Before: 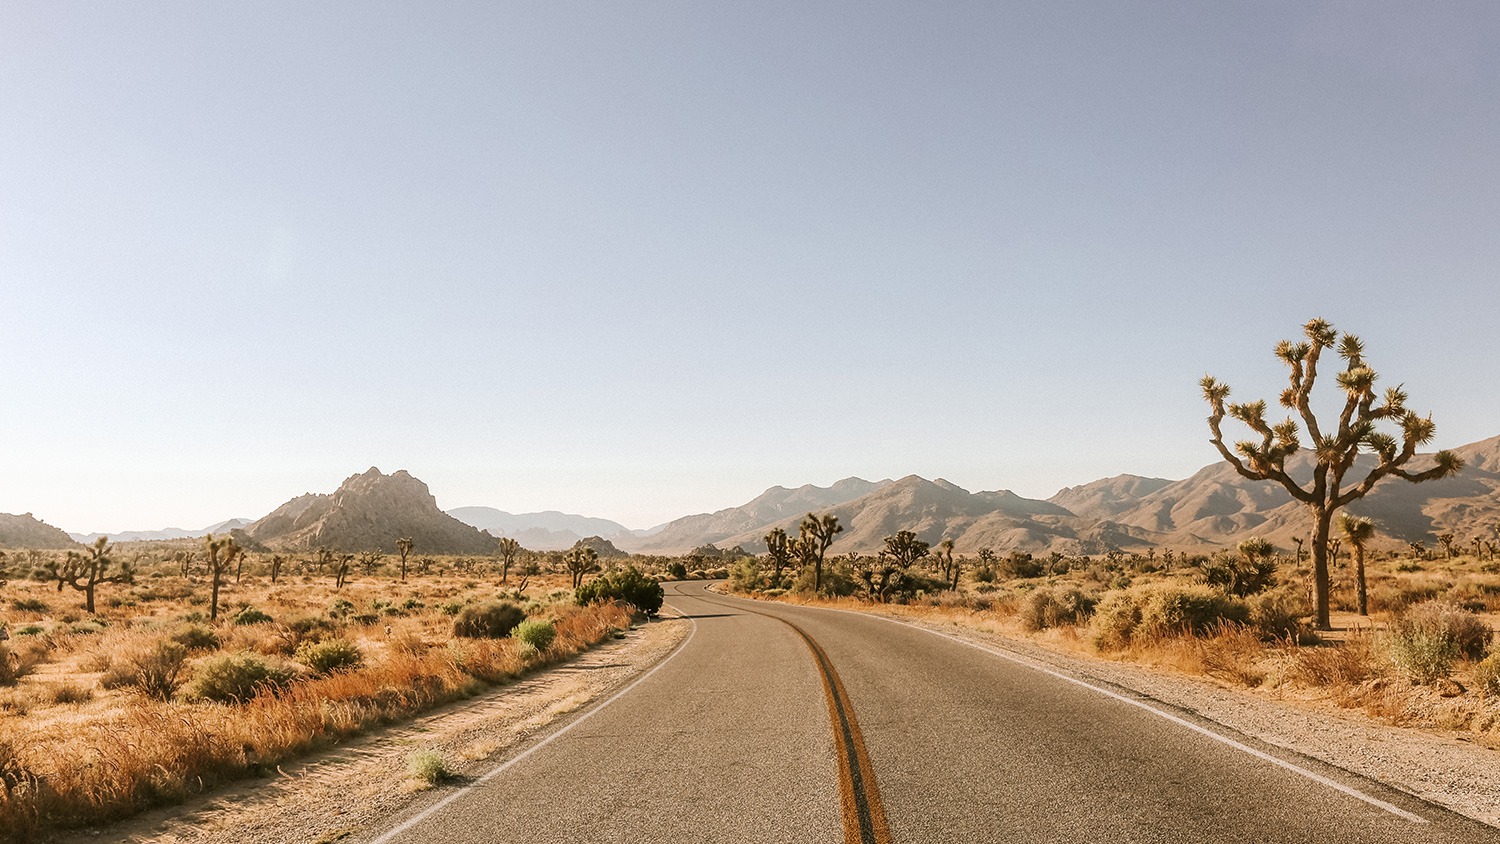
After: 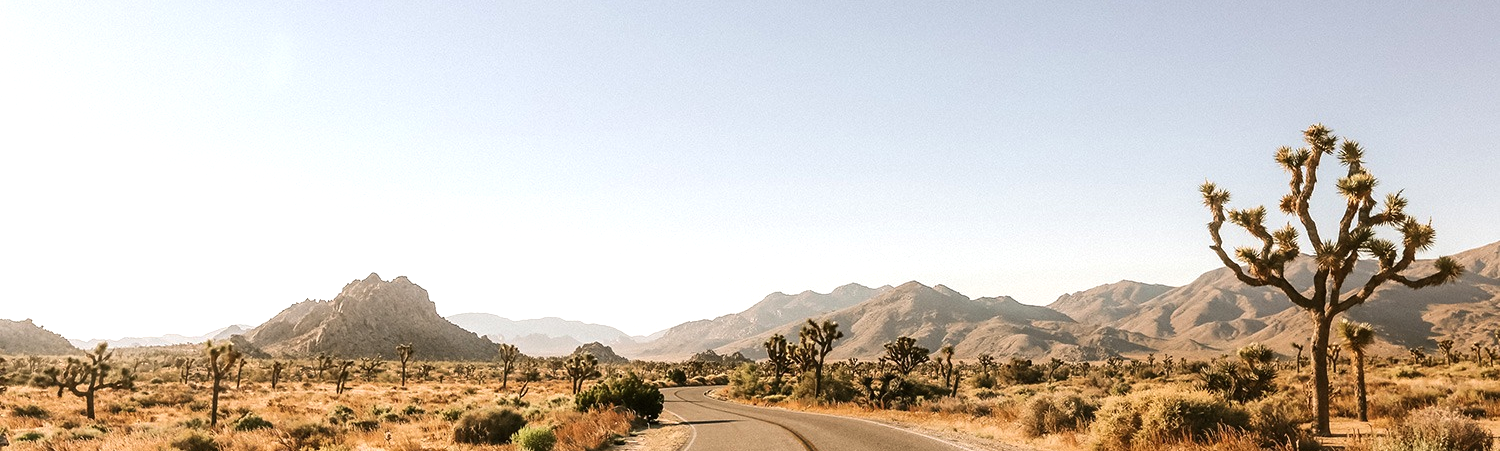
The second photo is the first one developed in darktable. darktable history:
crop and rotate: top 23.043%, bottom 23.437%
tone equalizer: -8 EV -0.417 EV, -7 EV -0.389 EV, -6 EV -0.333 EV, -5 EV -0.222 EV, -3 EV 0.222 EV, -2 EV 0.333 EV, -1 EV 0.389 EV, +0 EV 0.417 EV, edges refinement/feathering 500, mask exposure compensation -1.57 EV, preserve details no
